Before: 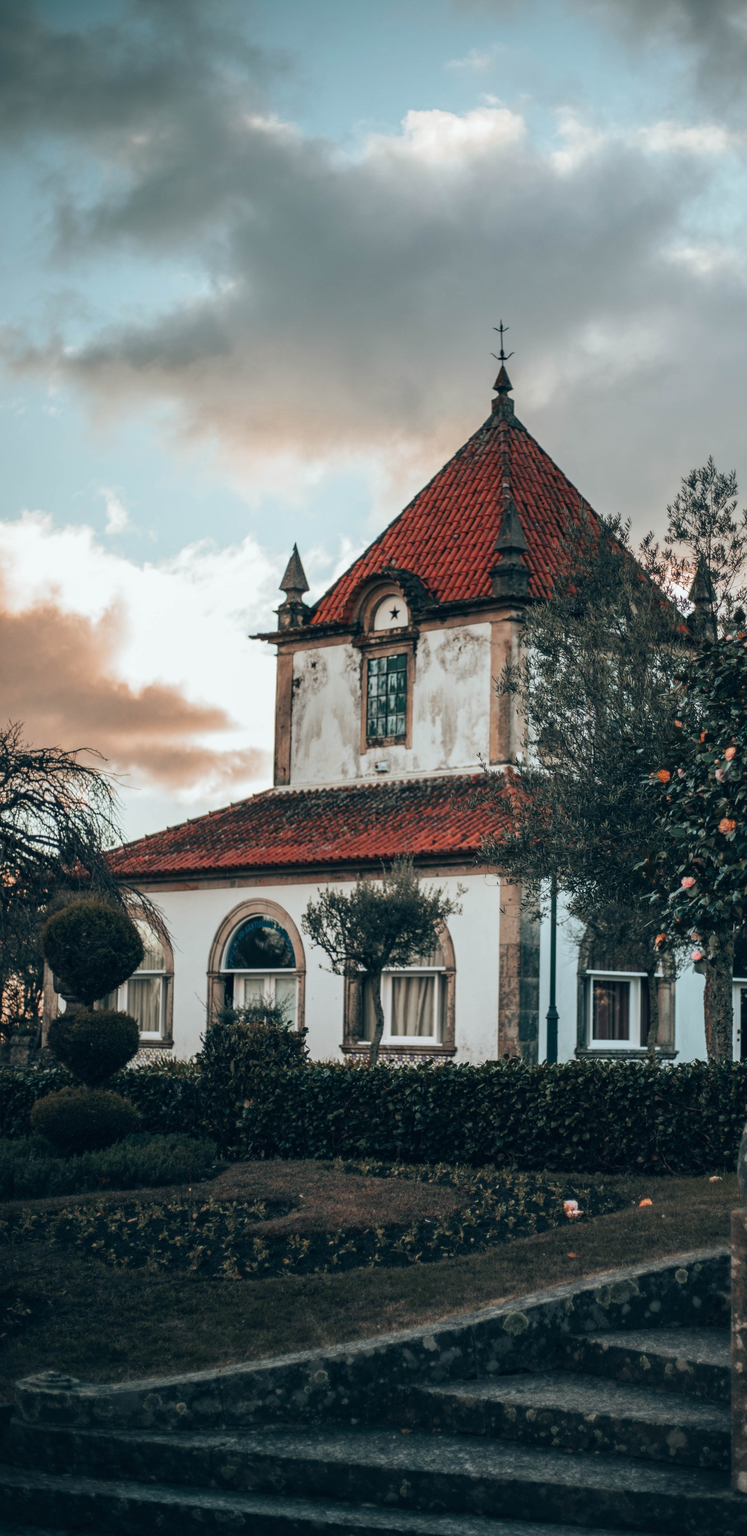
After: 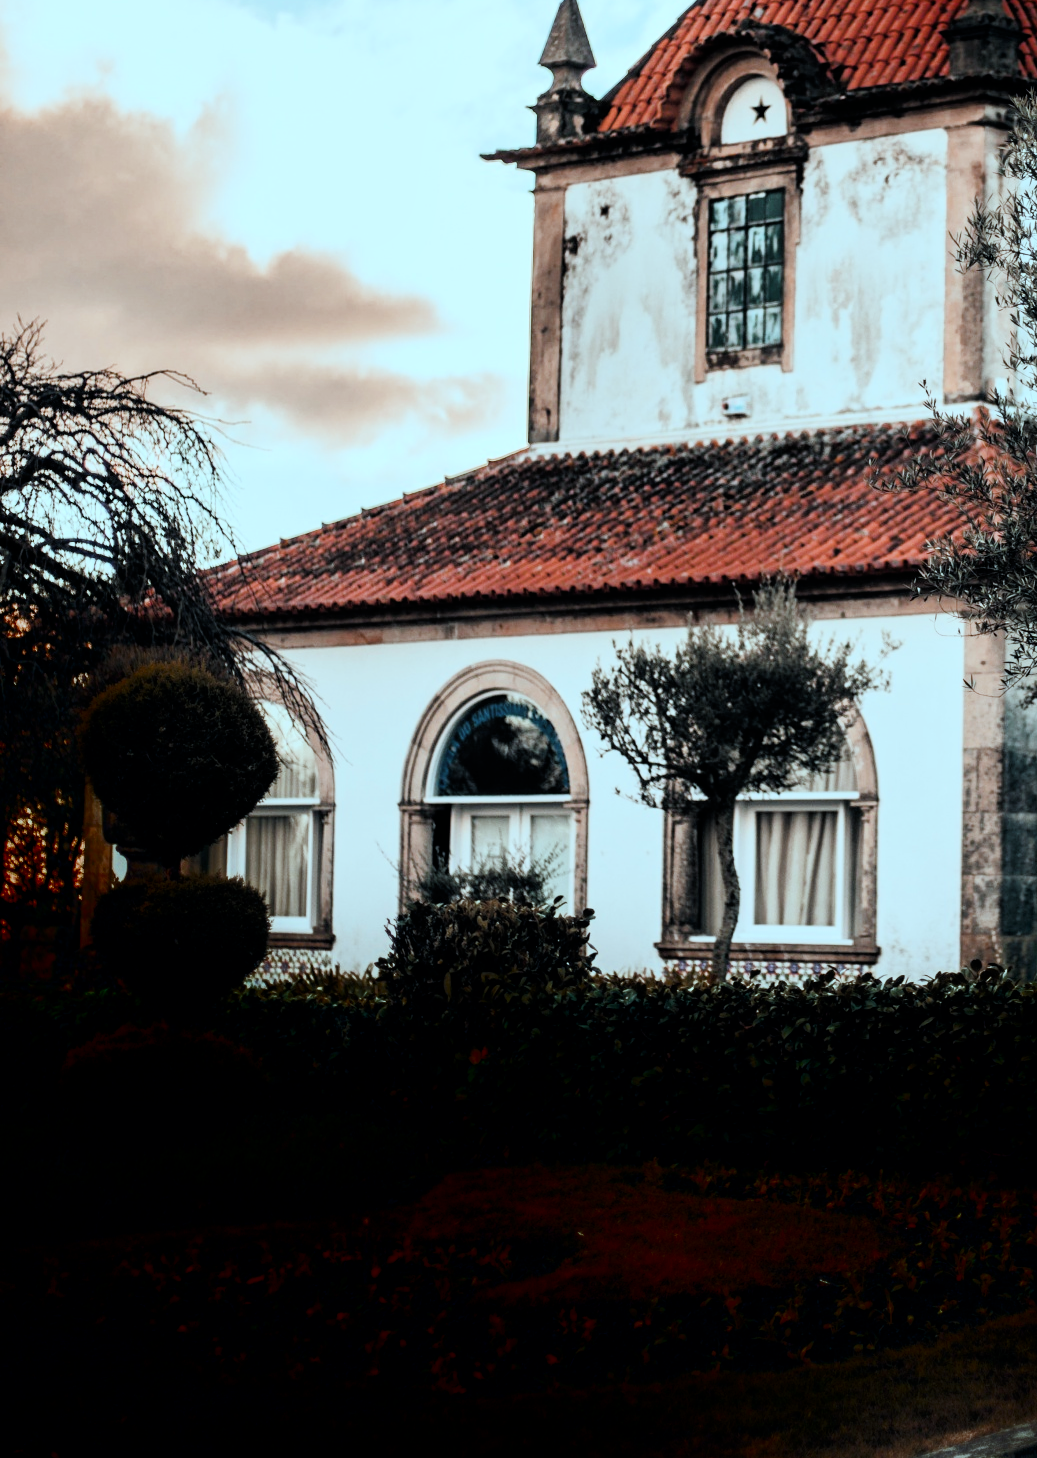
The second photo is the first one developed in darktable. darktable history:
color balance rgb: power › chroma 1.568%, power › hue 25.59°, perceptual saturation grading › global saturation 23.49%, perceptual saturation grading › highlights -23.782%, perceptual saturation grading › mid-tones 23.782%, perceptual saturation grading › shadows 40.823%
crop: top 36.211%, right 27.933%, bottom 14.528%
tone equalizer: -8 EV -0.443 EV, -7 EV -0.394 EV, -6 EV -0.327 EV, -5 EV -0.241 EV, -3 EV 0.24 EV, -2 EV 0.333 EV, -1 EV 0.41 EV, +0 EV 0.406 EV
filmic rgb: black relative exposure -7.49 EV, white relative exposure 5 EV, hardness 3.33, contrast 1.299, color science v6 (2022)
exposure: black level correction 0.001, exposure 0.498 EV, compensate highlight preservation false
color correction: highlights a* -12.96, highlights b* -17.46, saturation 0.699
shadows and highlights: shadows -87.42, highlights -35.41, highlights color adjustment 0.285%, soften with gaussian
